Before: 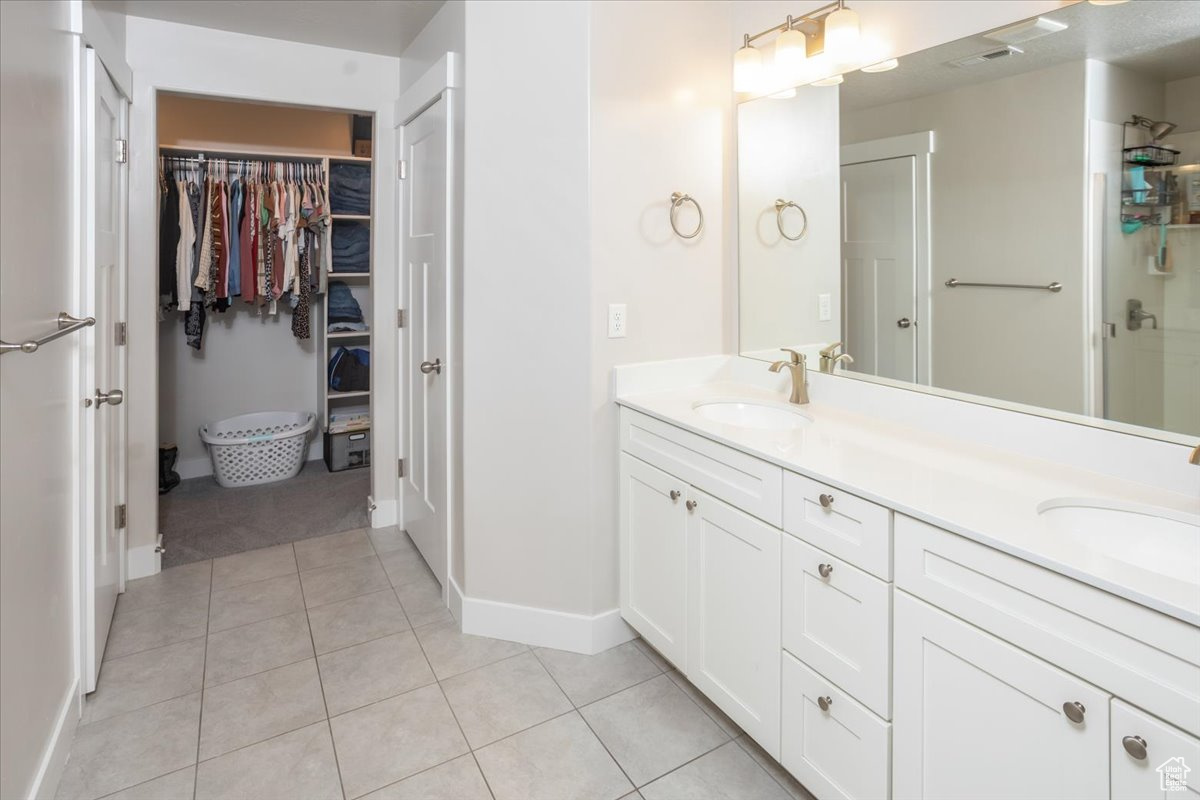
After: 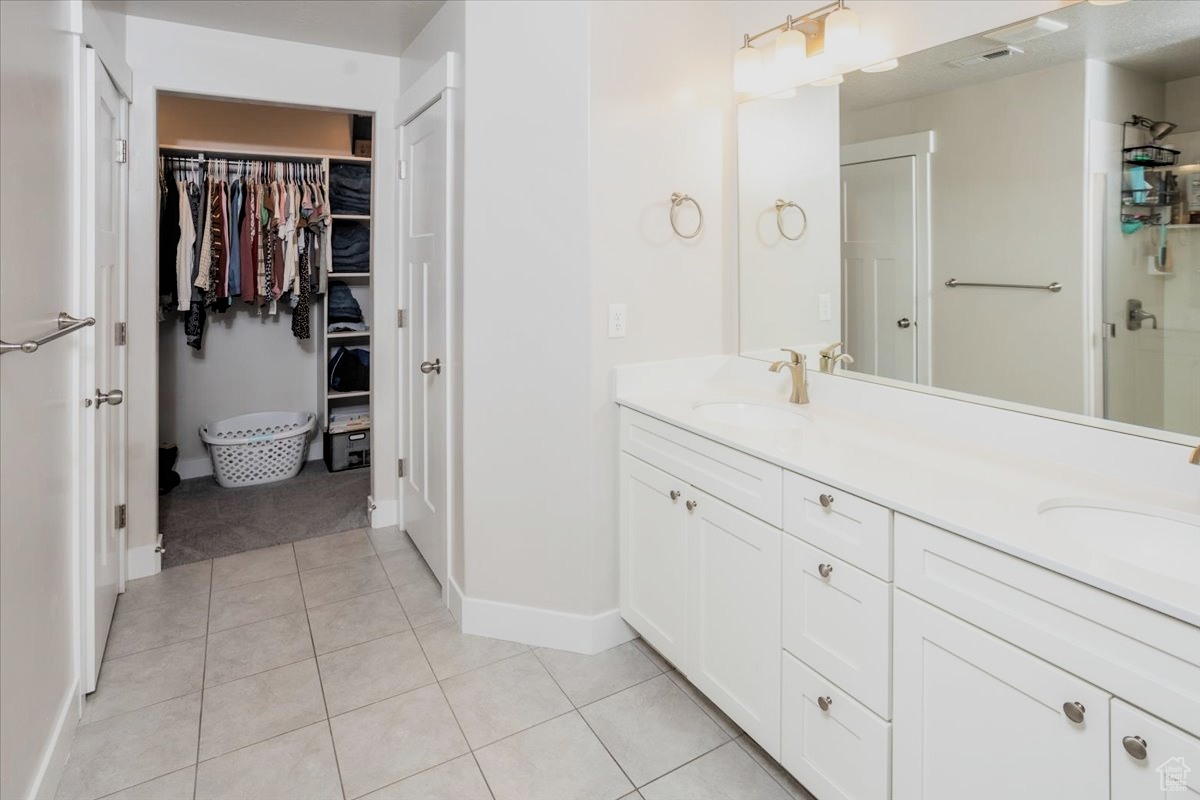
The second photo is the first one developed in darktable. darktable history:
filmic rgb: black relative exposure -5.13 EV, white relative exposure 3.96 EV, hardness 2.9, contrast 1.297, highlights saturation mix -28.62%
